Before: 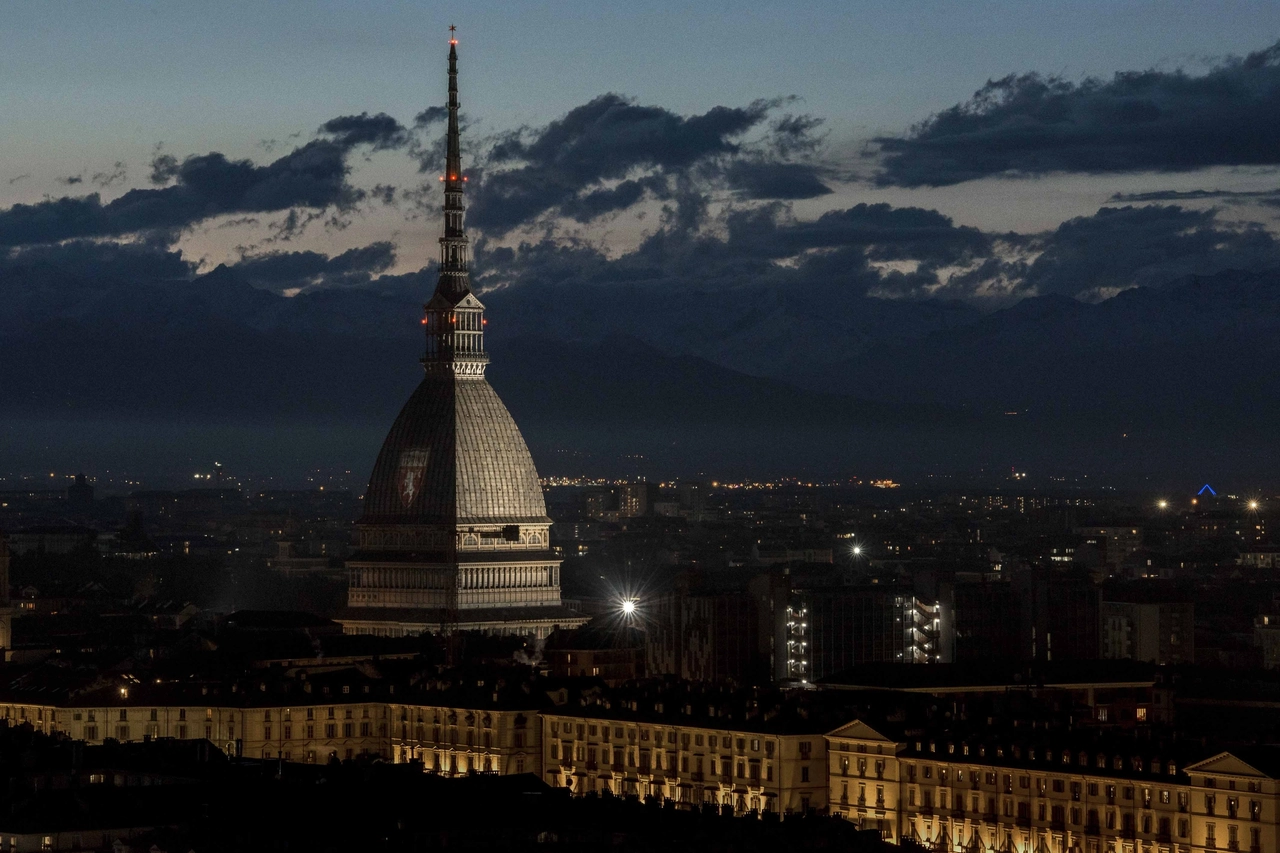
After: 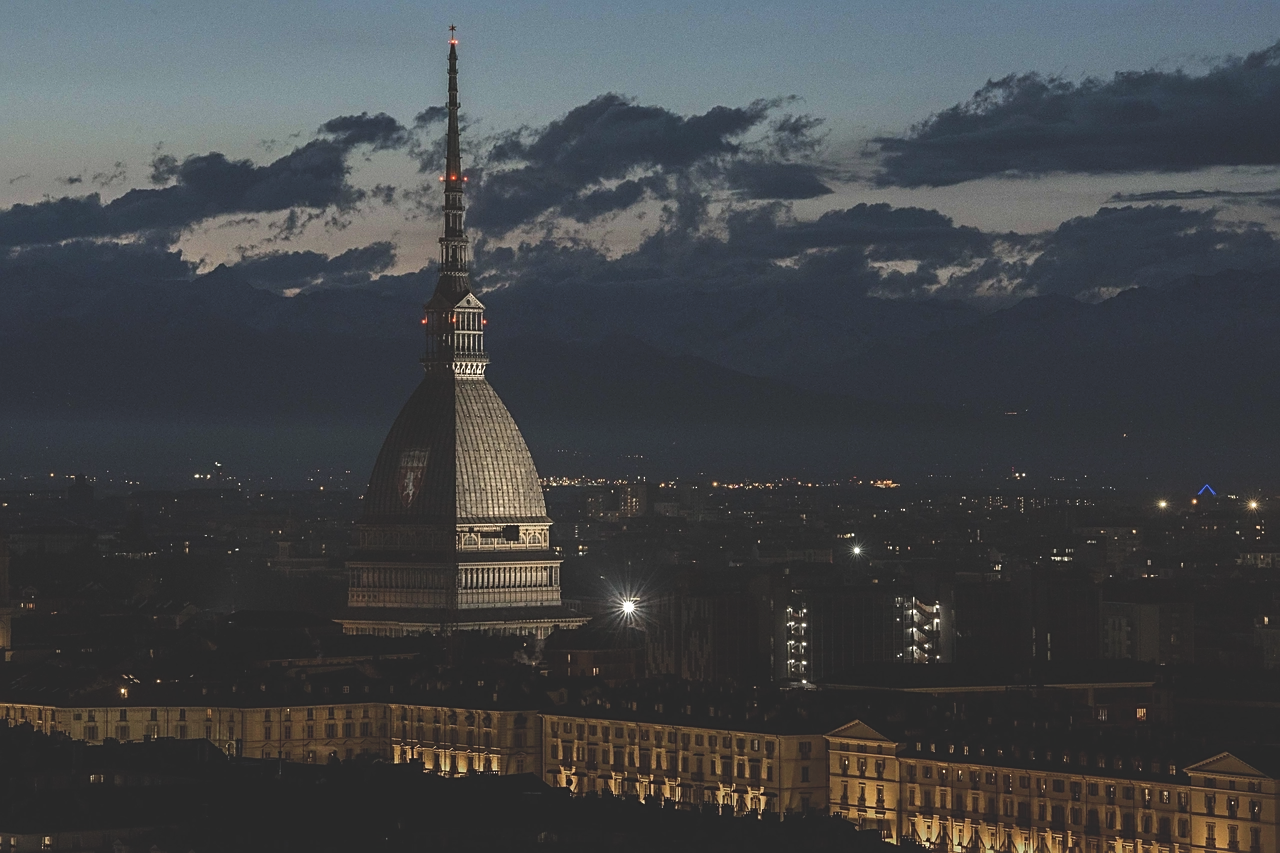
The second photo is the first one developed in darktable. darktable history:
sharpen: on, module defaults
exposure: black level correction -0.023, exposure -0.039 EV, compensate highlight preservation false
